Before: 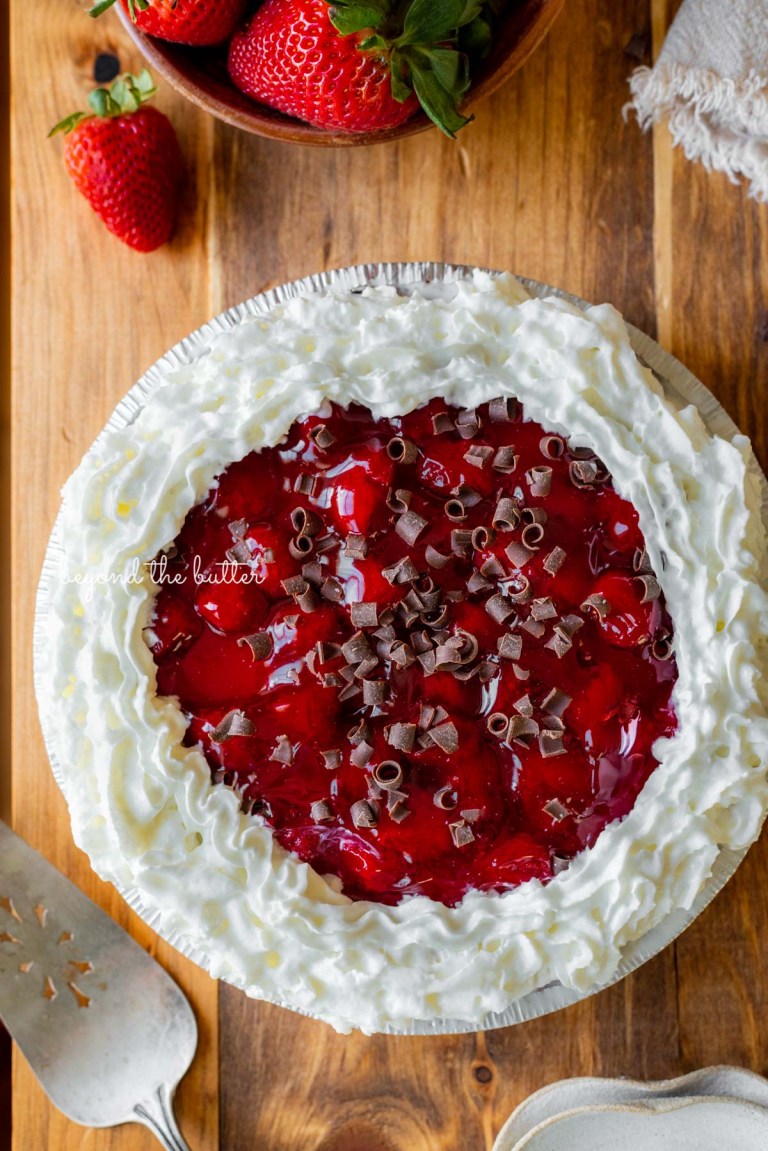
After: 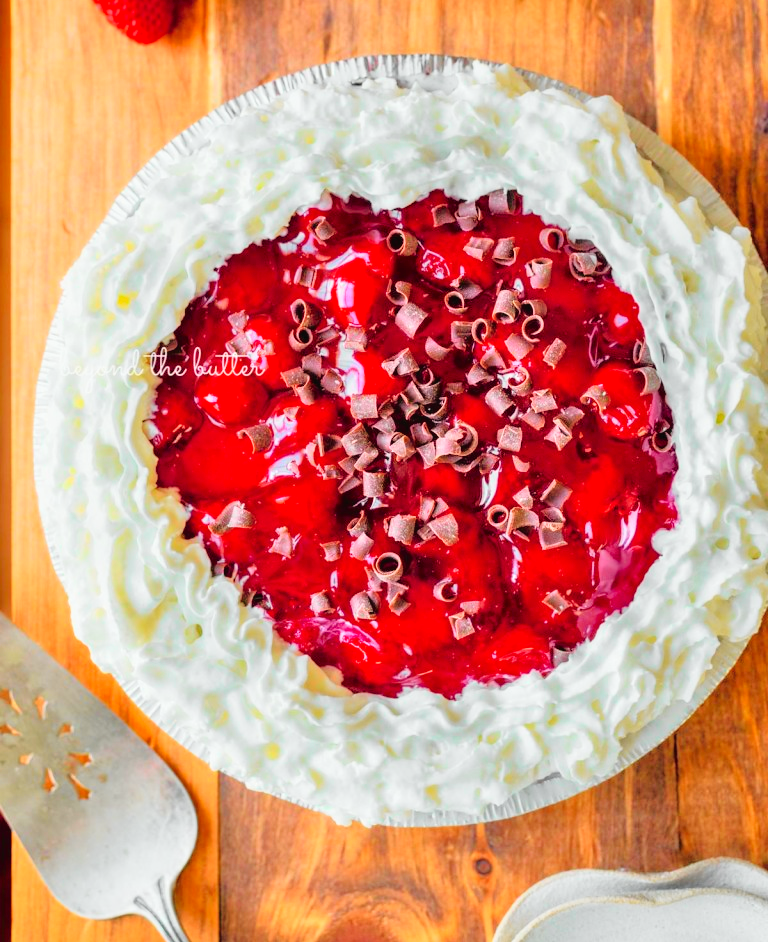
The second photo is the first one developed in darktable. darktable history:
exposure: black level correction -0.004, exposure 0.04 EV, compensate highlight preservation false
tone curve: curves: ch0 [(0, 0) (0.135, 0.09) (0.326, 0.386) (0.489, 0.573) (0.663, 0.749) (0.854, 0.897) (1, 0.974)]; ch1 [(0, 0) (0.366, 0.367) (0.475, 0.453) (0.494, 0.493) (0.504, 0.497) (0.544, 0.569) (0.562, 0.605) (0.622, 0.694) (1, 1)]; ch2 [(0, 0) (0.333, 0.346) (0.375, 0.375) (0.424, 0.43) (0.476, 0.492) (0.502, 0.503) (0.533, 0.534) (0.572, 0.603) (0.605, 0.656) (0.641, 0.709) (1, 1)], color space Lab, independent channels, preserve colors none
tone equalizer: -7 EV 0.143 EV, -6 EV 0.59 EV, -5 EV 1.17 EV, -4 EV 1.32 EV, -3 EV 1.16 EV, -2 EV 0.6 EV, -1 EV 0.158 EV, mask exposure compensation -0.494 EV
crop and rotate: top 18.157%
